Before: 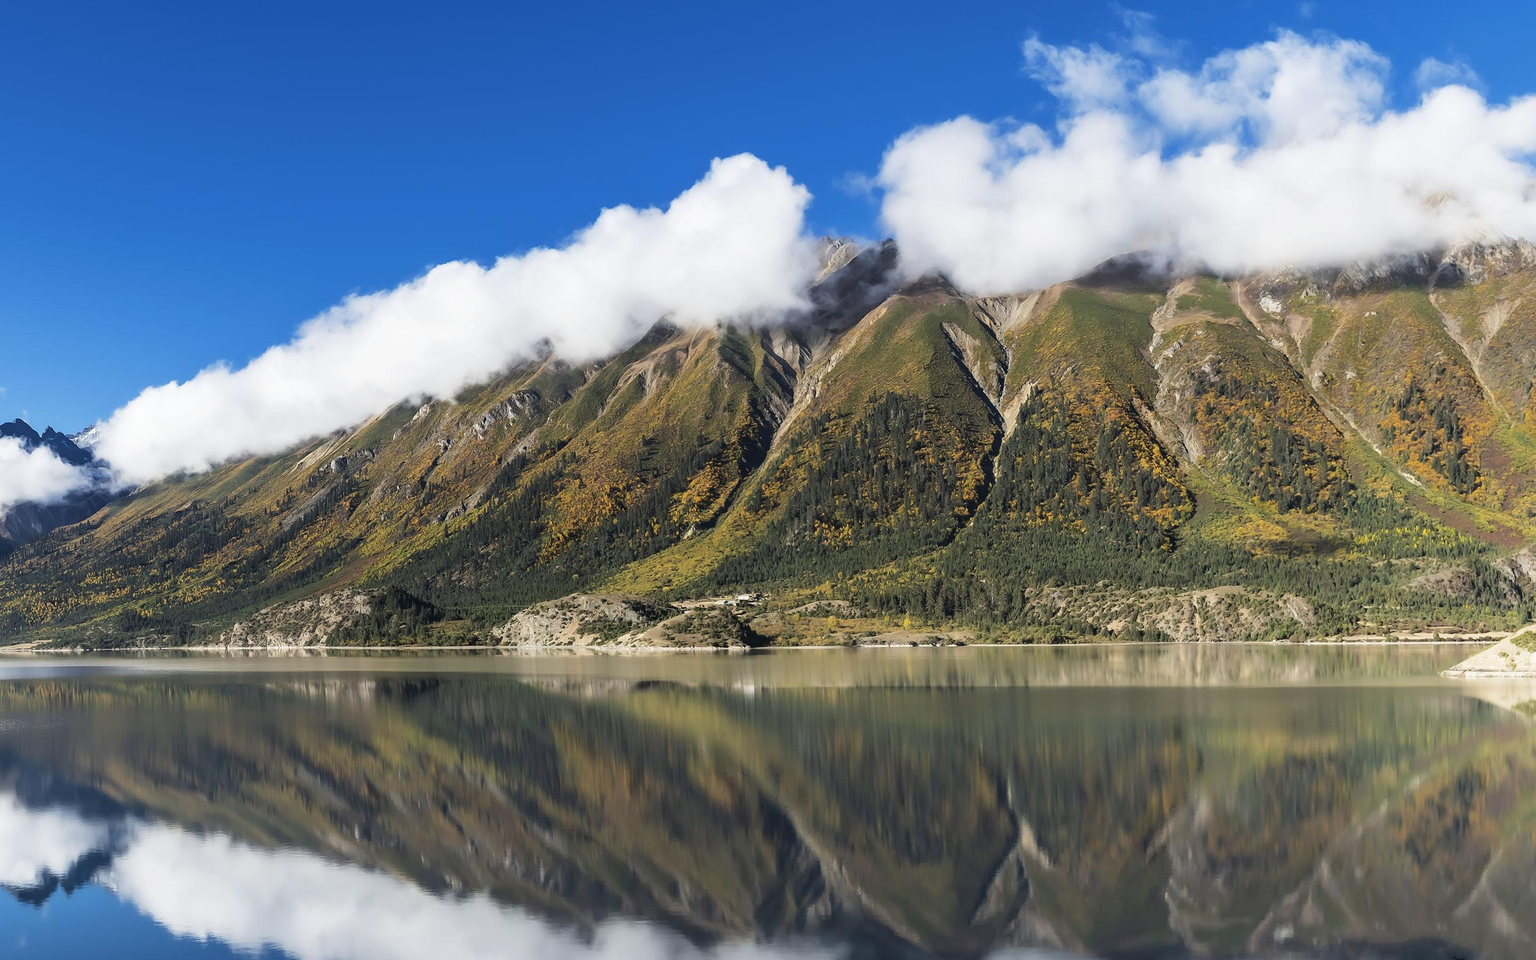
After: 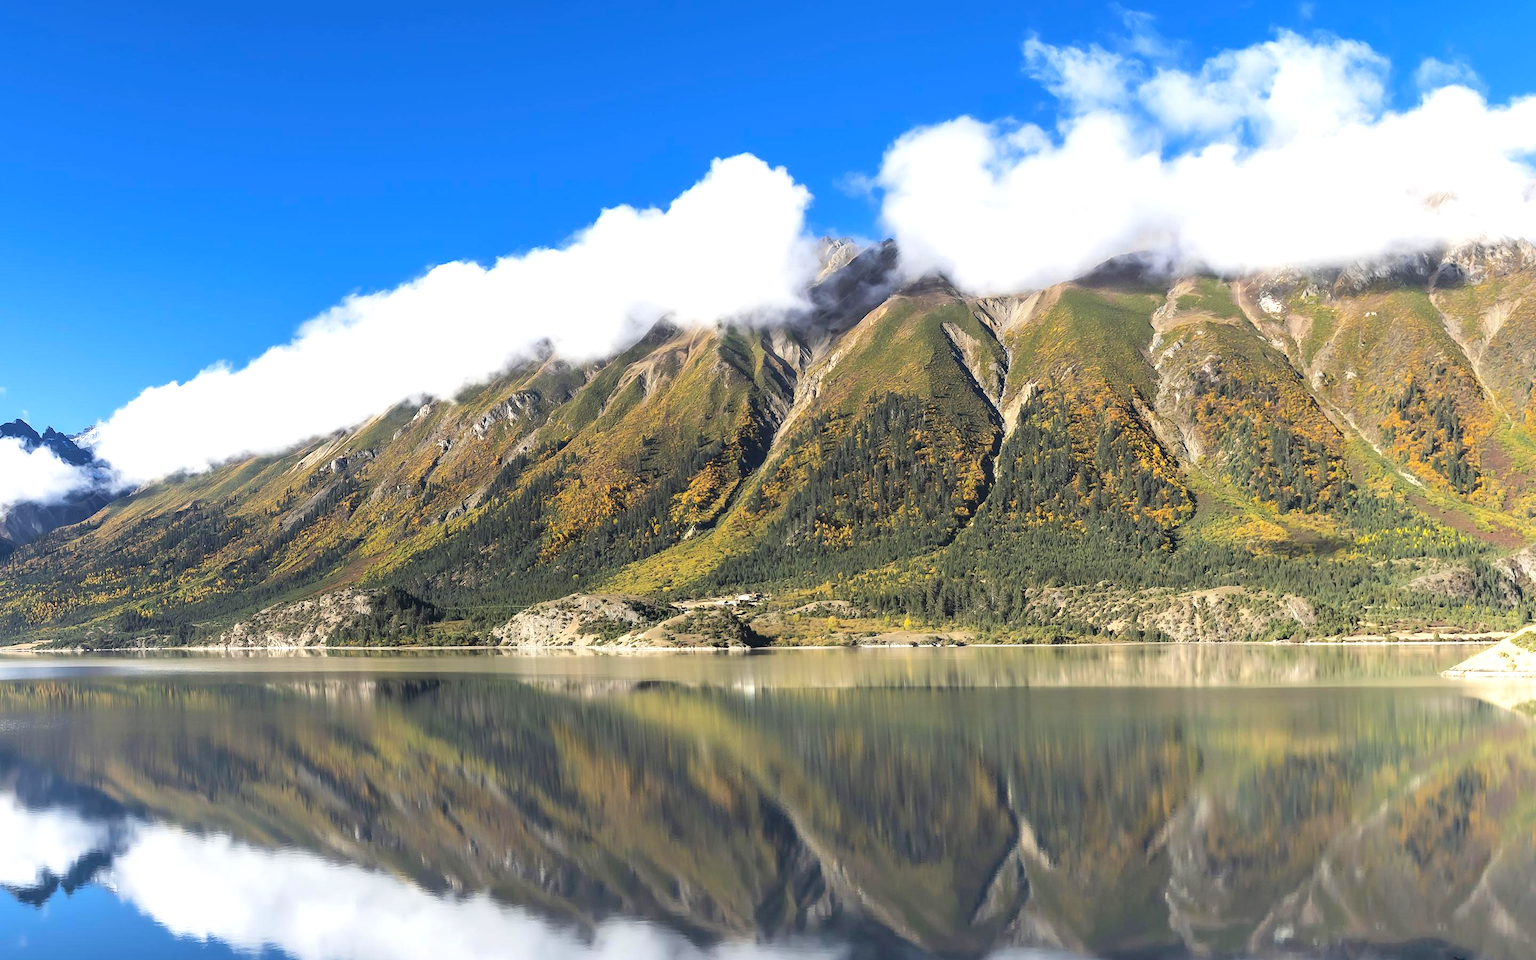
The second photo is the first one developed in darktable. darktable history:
exposure: black level correction 0.001, exposure 0.5 EV, compensate exposure bias true, compensate highlight preservation false
contrast brightness saturation: contrast 0.03, brightness 0.06, saturation 0.13
